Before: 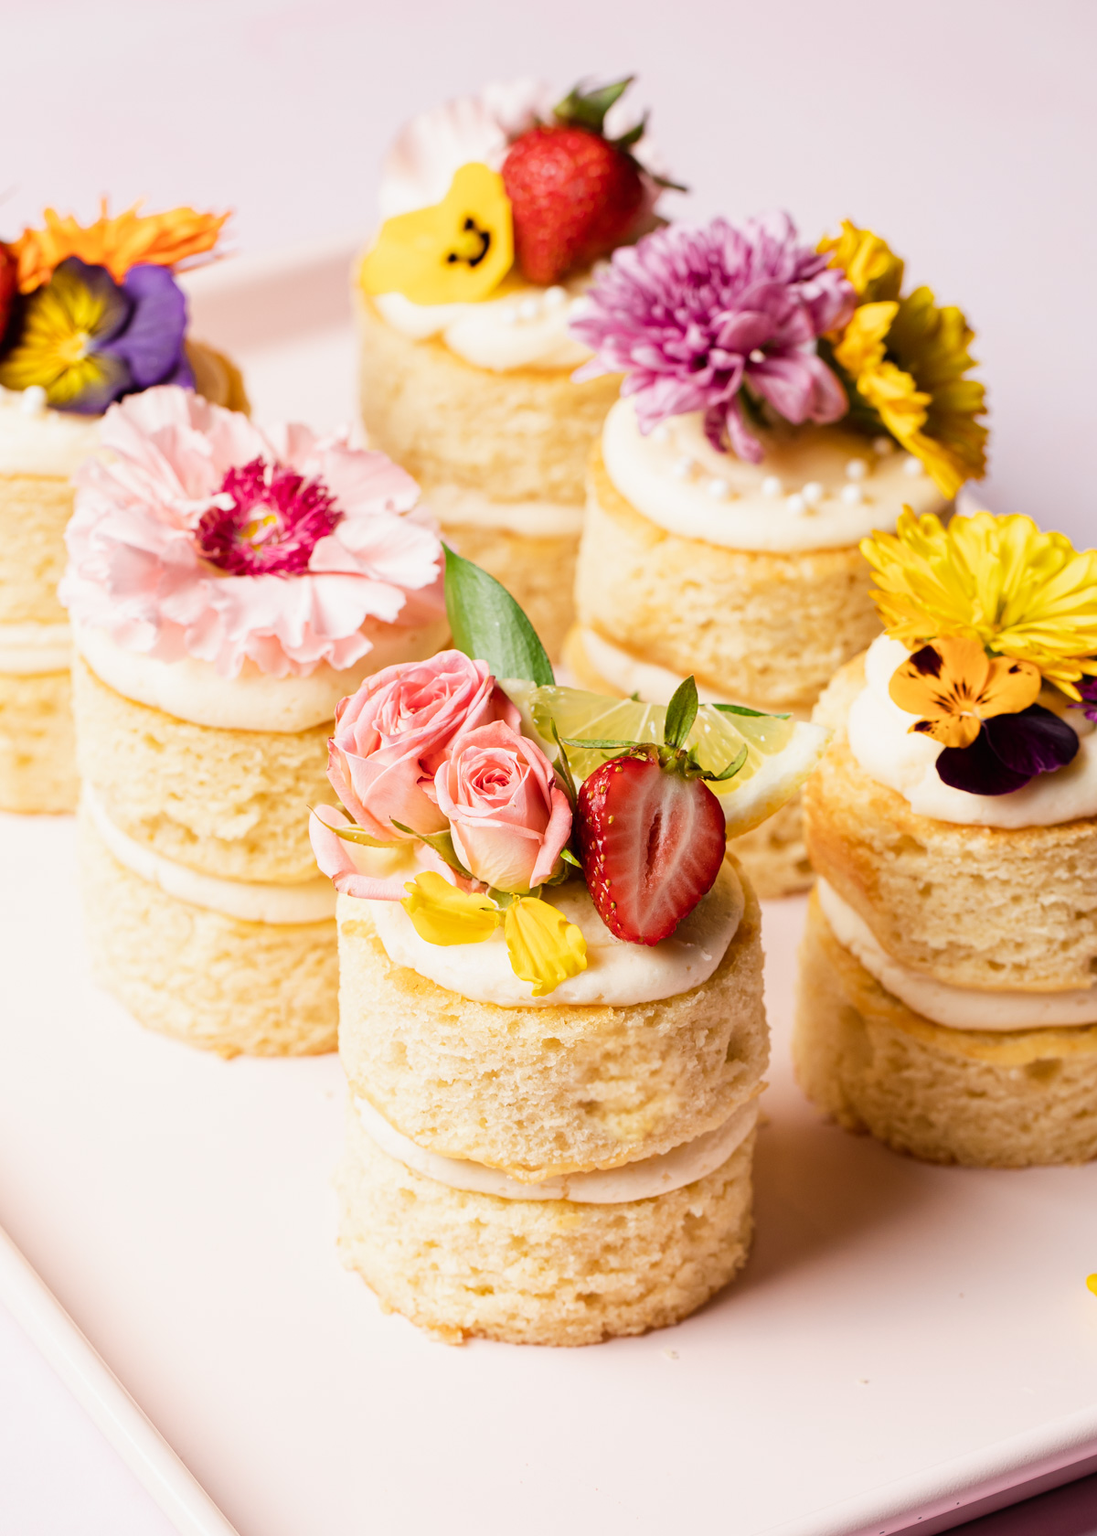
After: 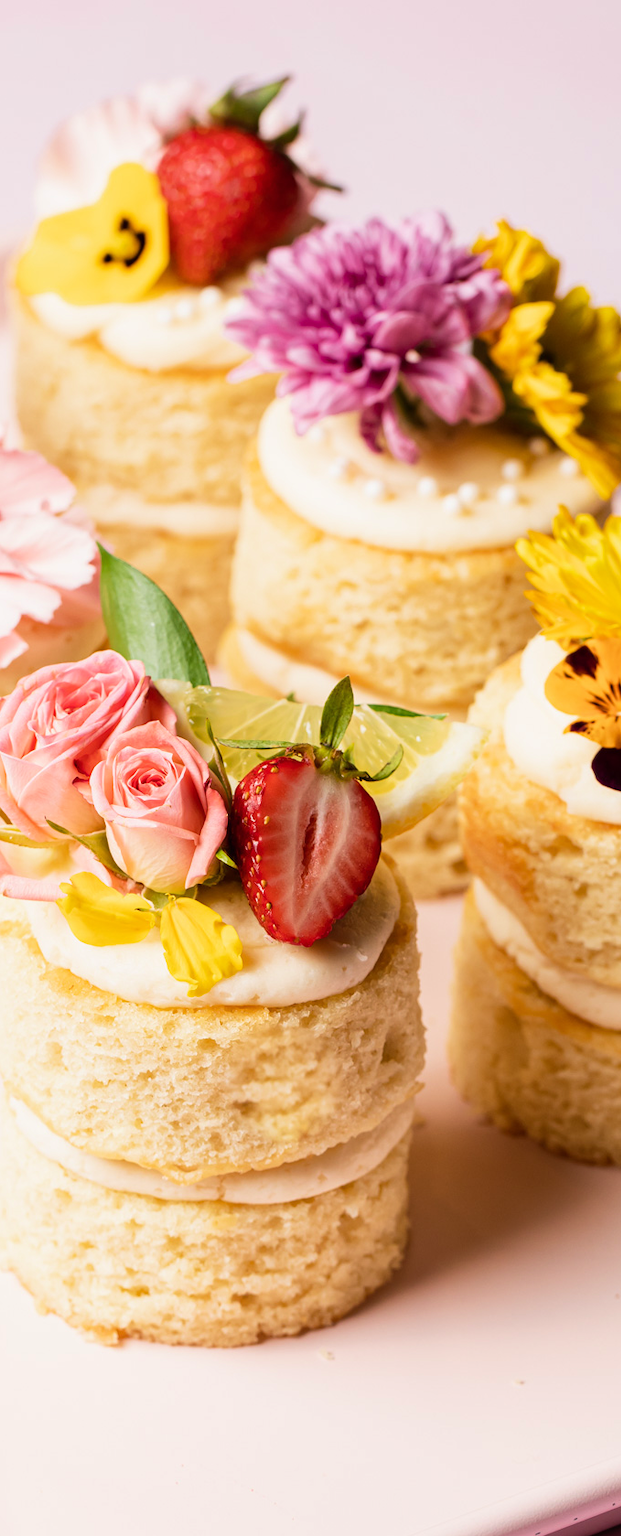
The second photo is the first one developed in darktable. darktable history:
crop: left 31.458%, top 0%, right 11.876%
velvia: on, module defaults
